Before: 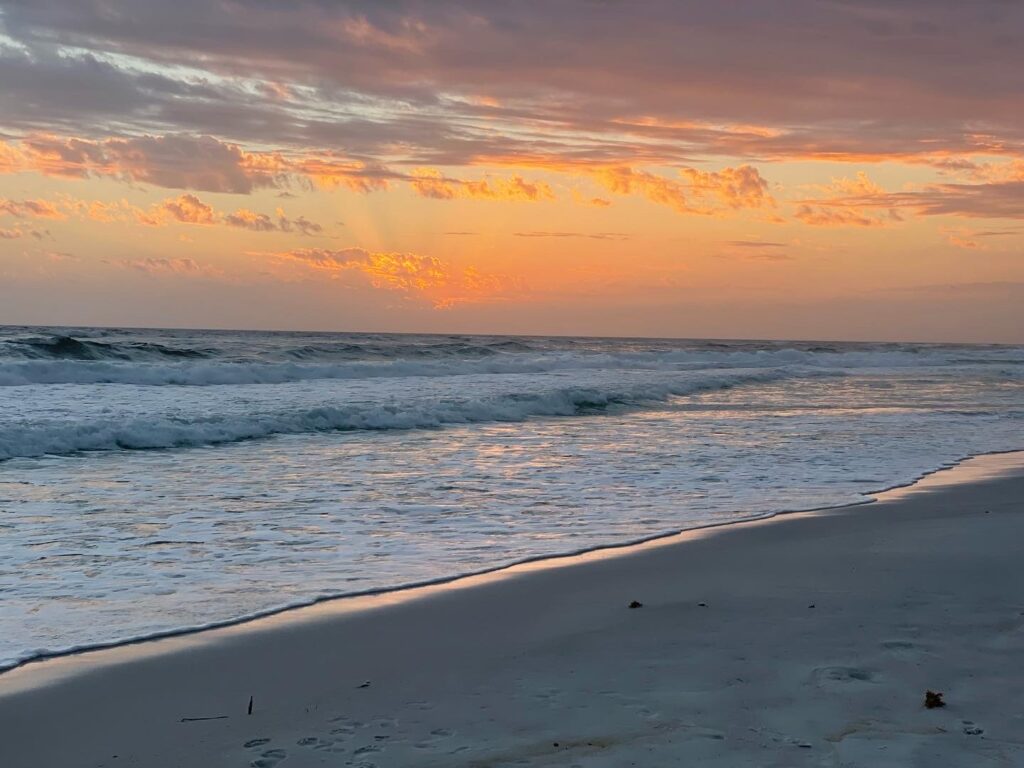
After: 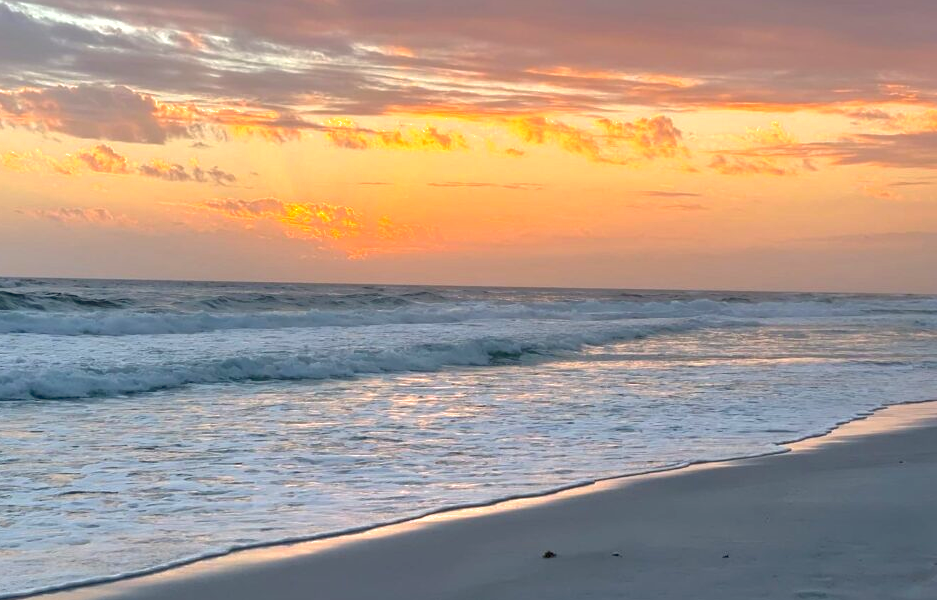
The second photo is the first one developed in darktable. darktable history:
exposure: black level correction 0, exposure 0.699 EV, compensate exposure bias true, compensate highlight preservation false
shadows and highlights: on, module defaults
crop: left 8.409%, top 6.578%, bottom 15.219%
